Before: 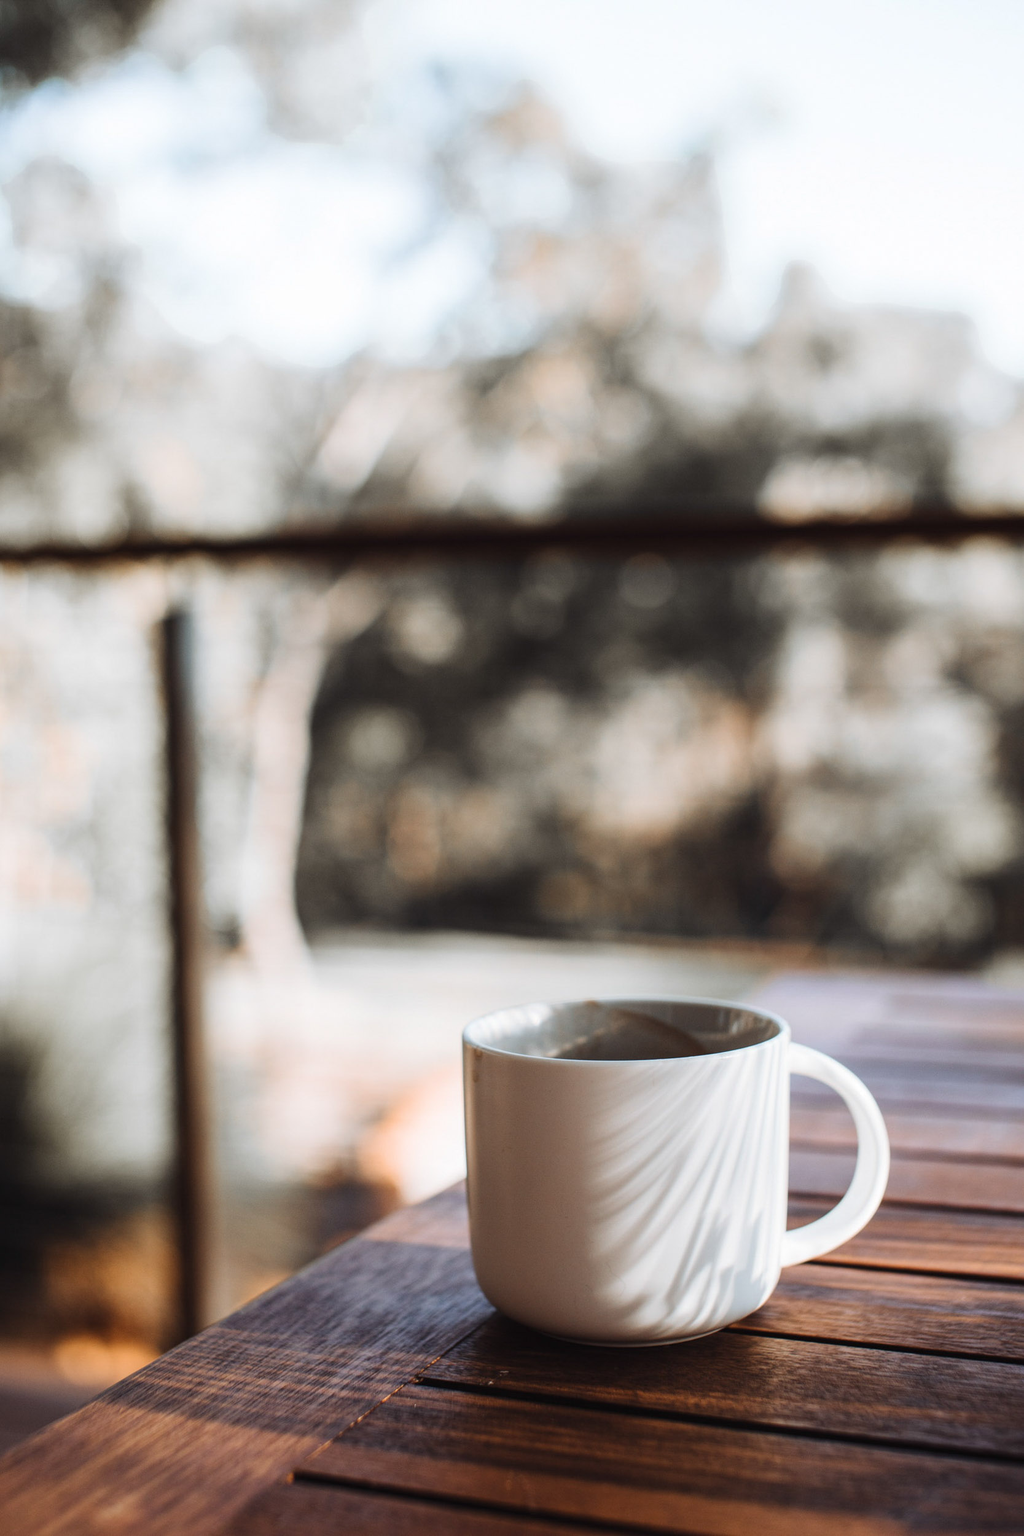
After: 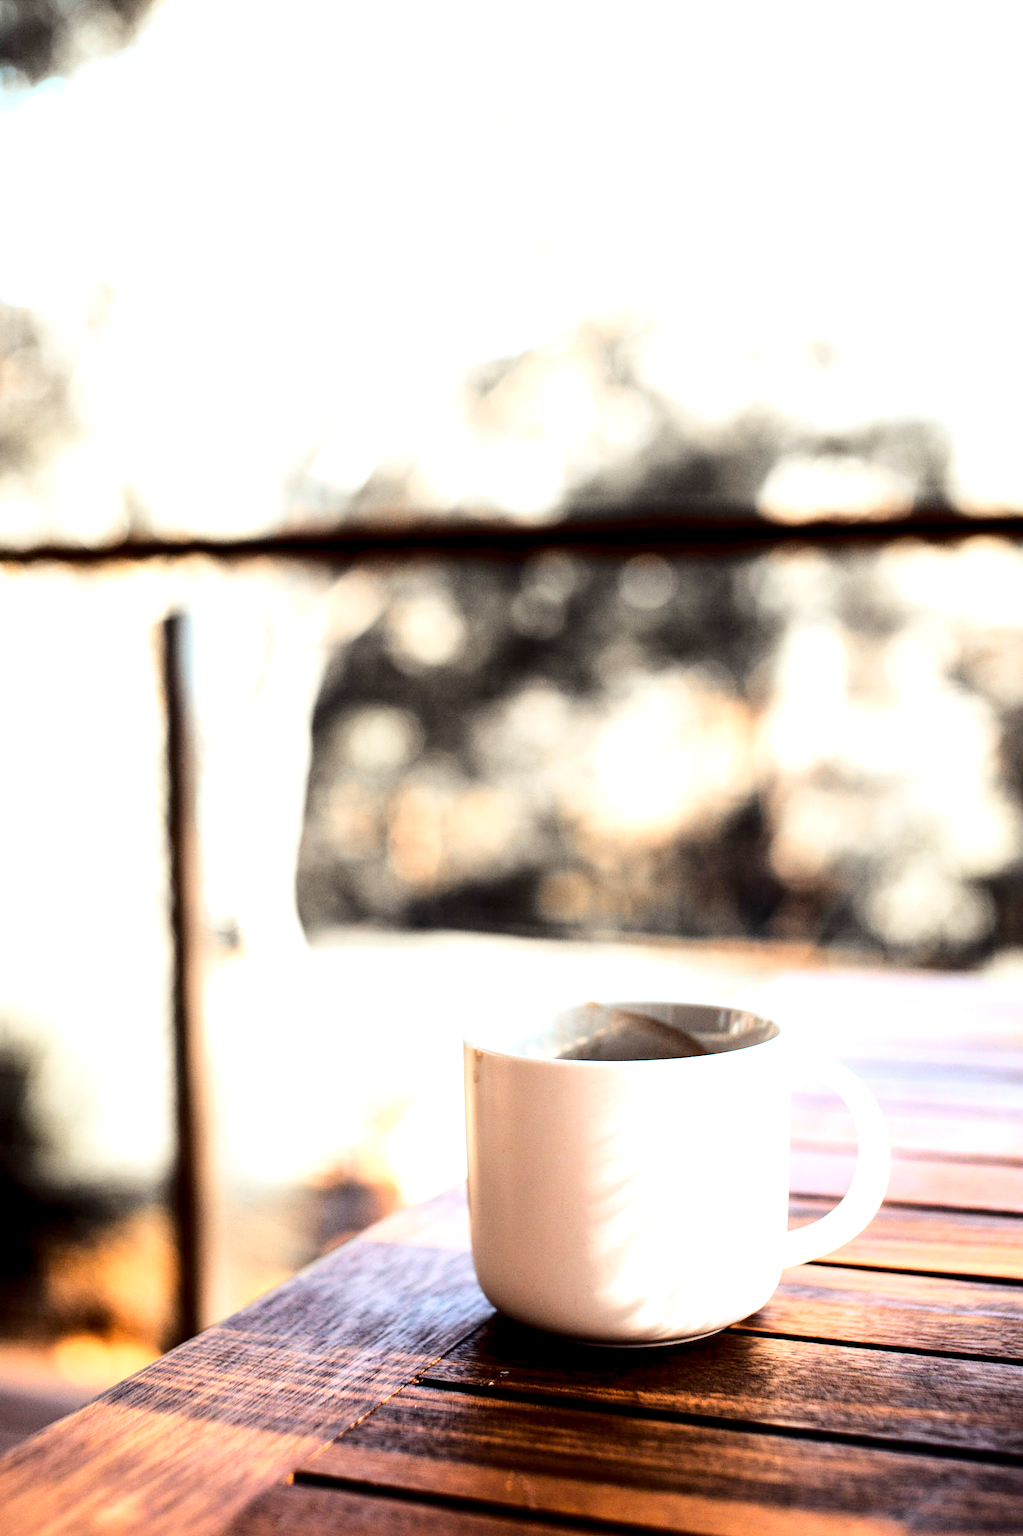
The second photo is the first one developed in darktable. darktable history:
exposure: black level correction 0.009, exposure 1.431 EV, compensate highlight preservation false
base curve: curves: ch0 [(0, 0) (0.036, 0.025) (0.121, 0.166) (0.206, 0.329) (0.605, 0.79) (1, 1)], exposure shift 0.01
